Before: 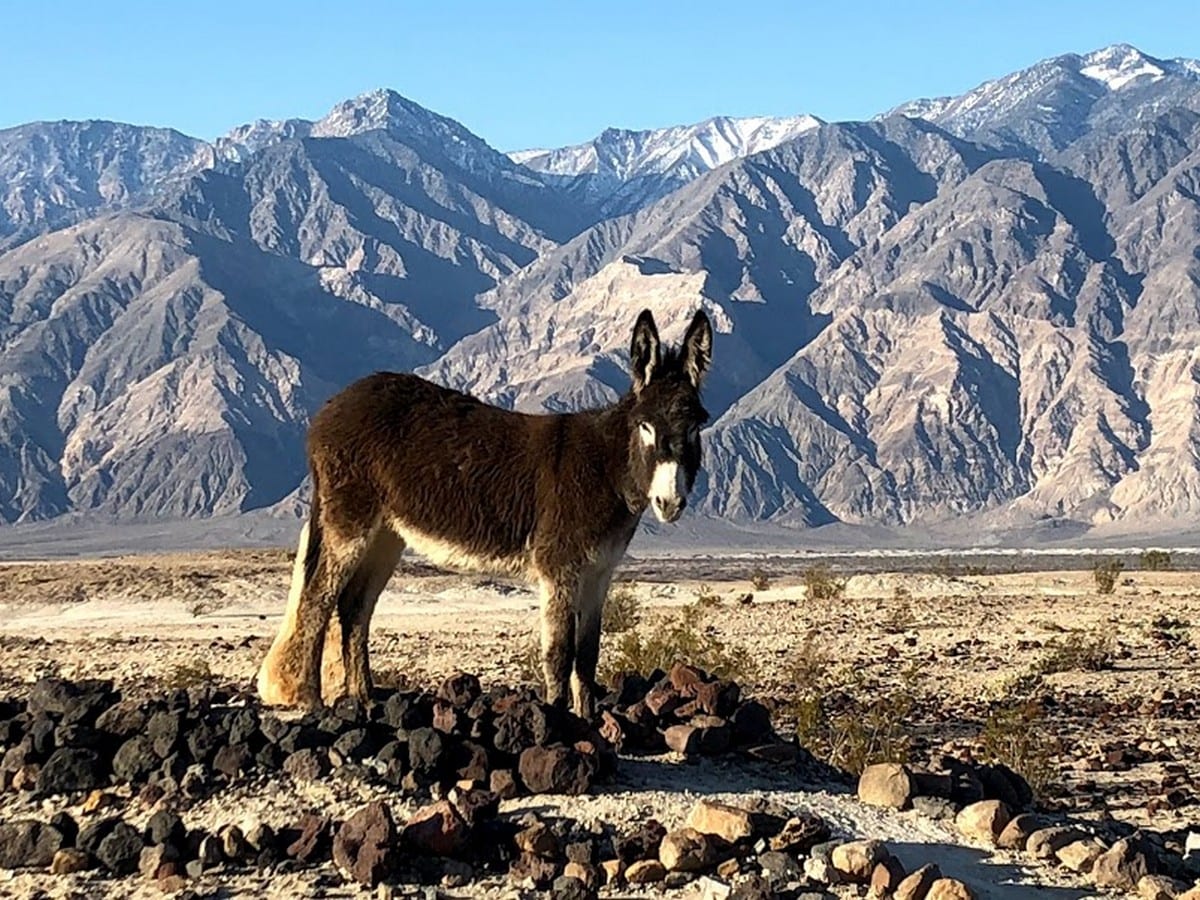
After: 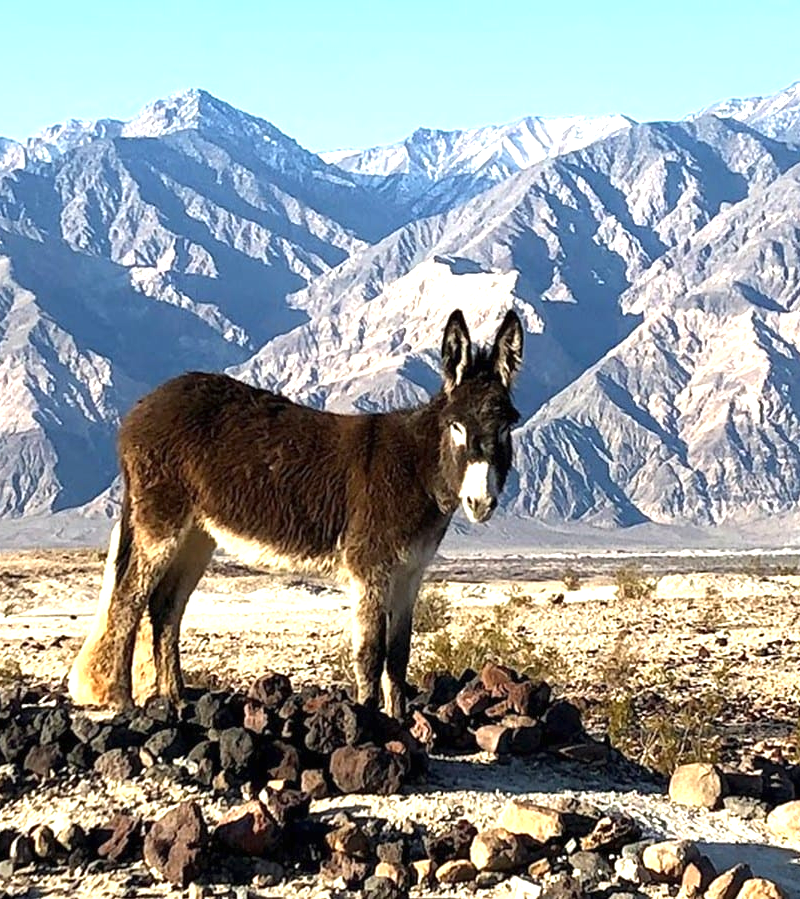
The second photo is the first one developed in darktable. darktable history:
crop and rotate: left 15.754%, right 17.579%
exposure: black level correction 0, exposure 0.877 EV, compensate exposure bias true, compensate highlight preservation false
